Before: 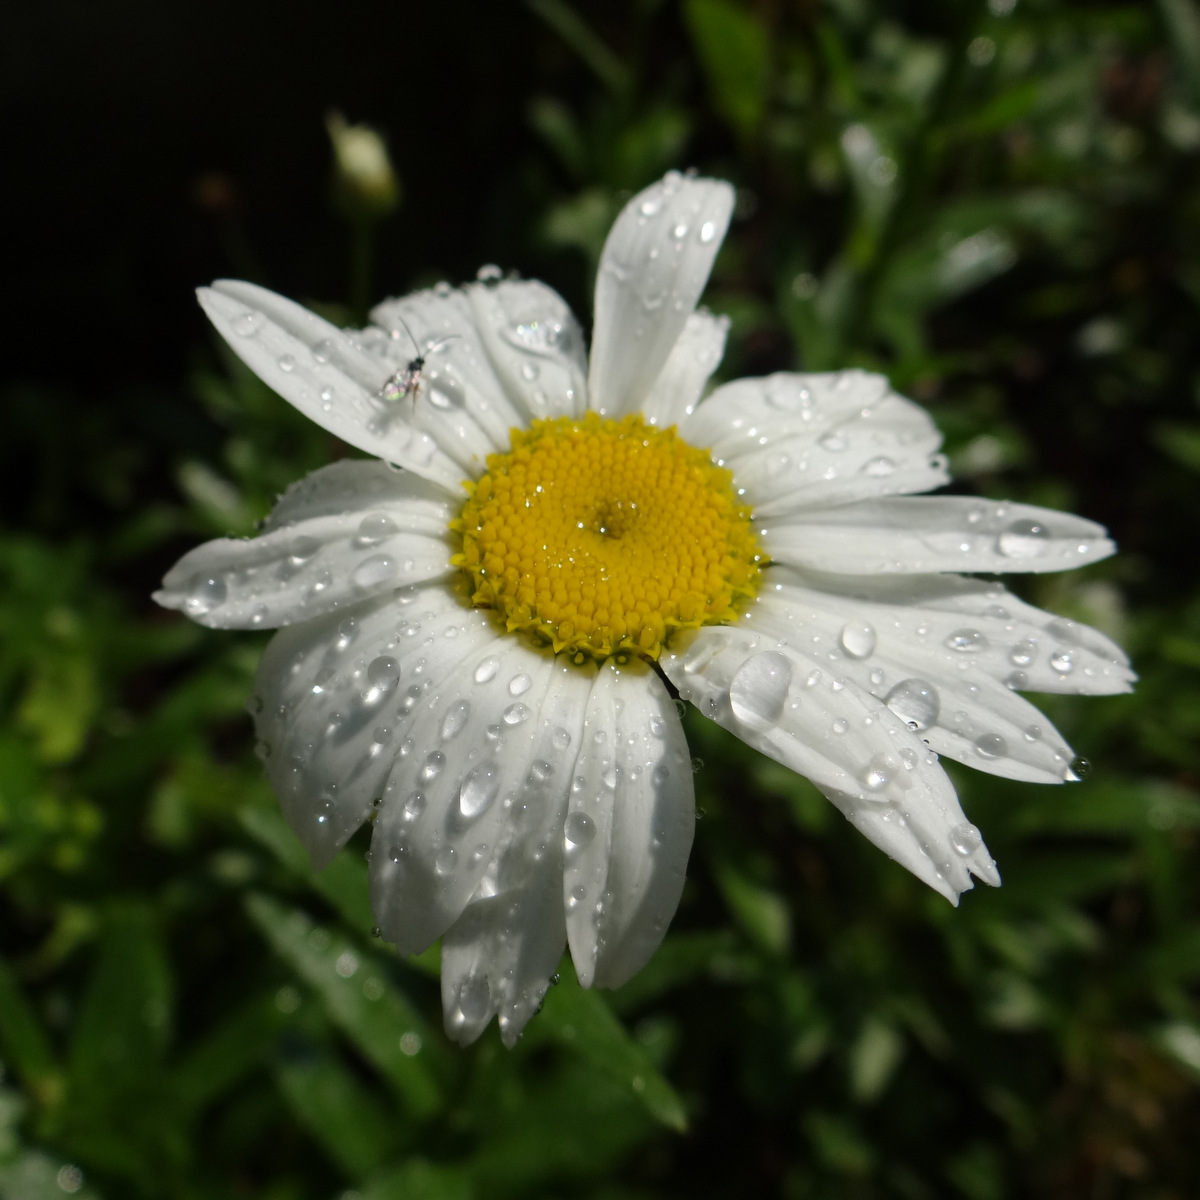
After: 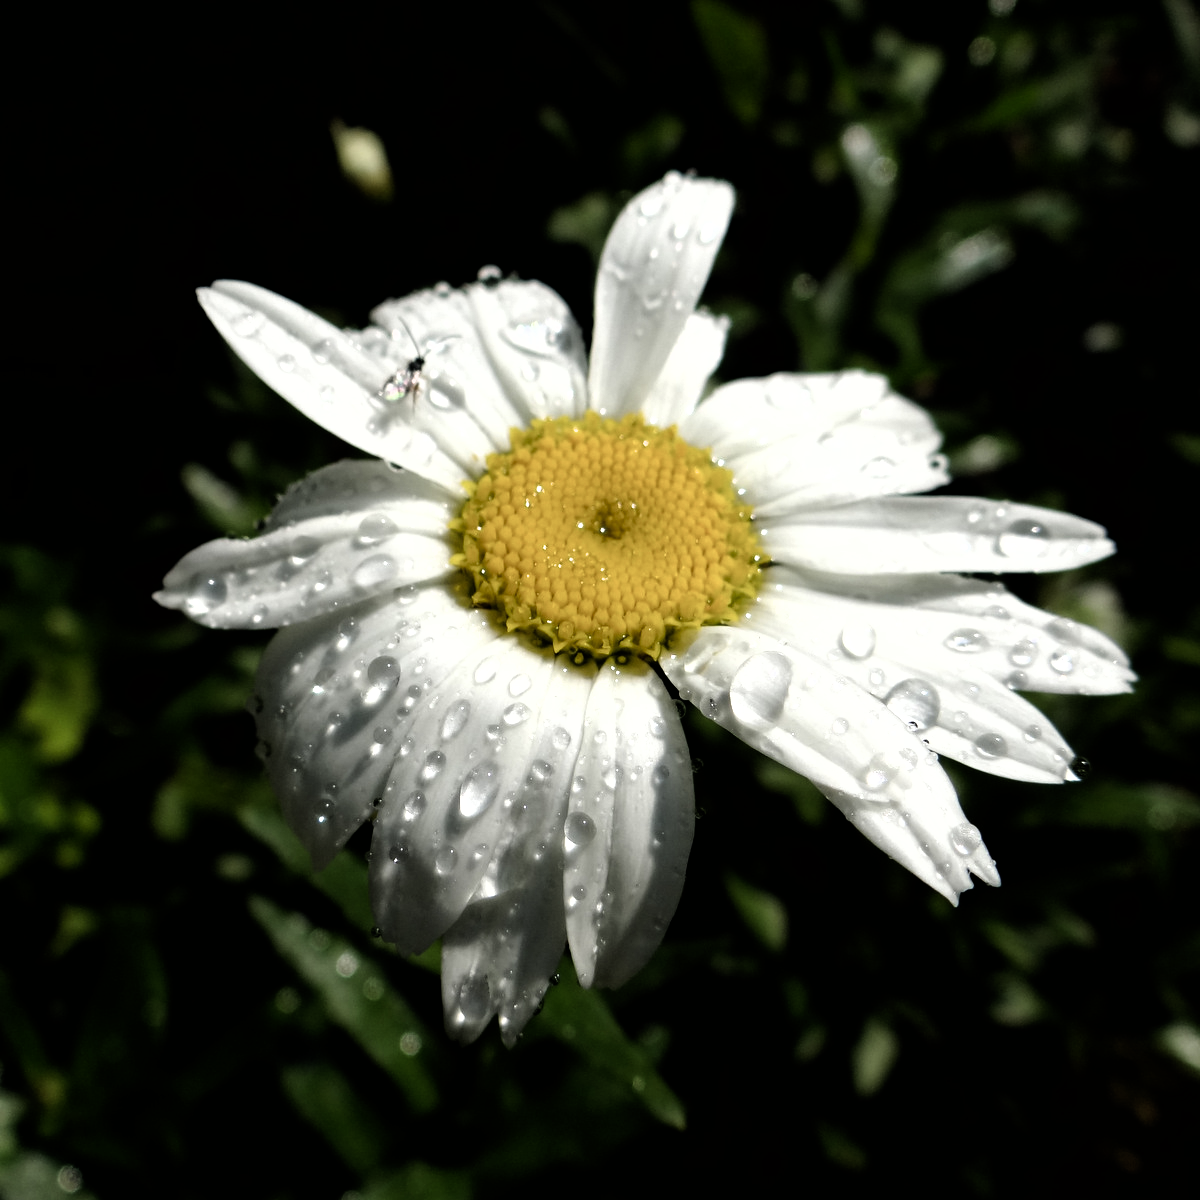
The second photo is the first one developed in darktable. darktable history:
filmic rgb: black relative exposure -8.29 EV, white relative exposure 2.24 EV, hardness 7.13, latitude 84.89%, contrast 1.686, highlights saturation mix -3.64%, shadows ↔ highlights balance -2.15%
